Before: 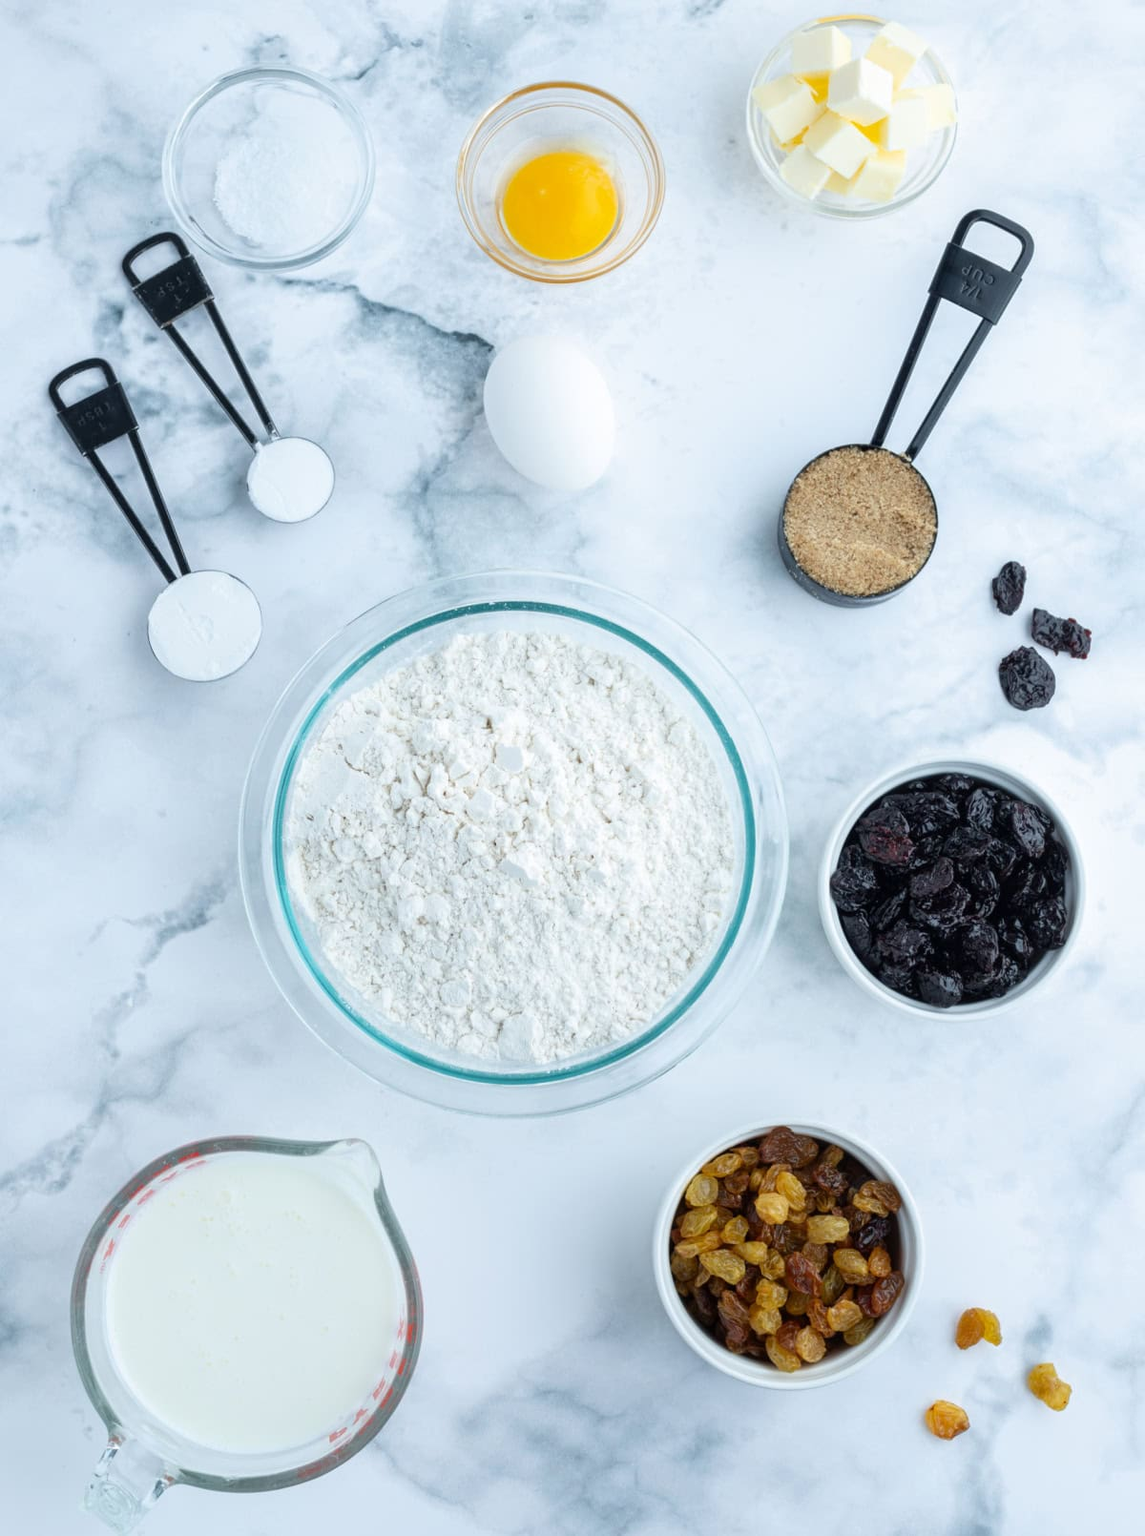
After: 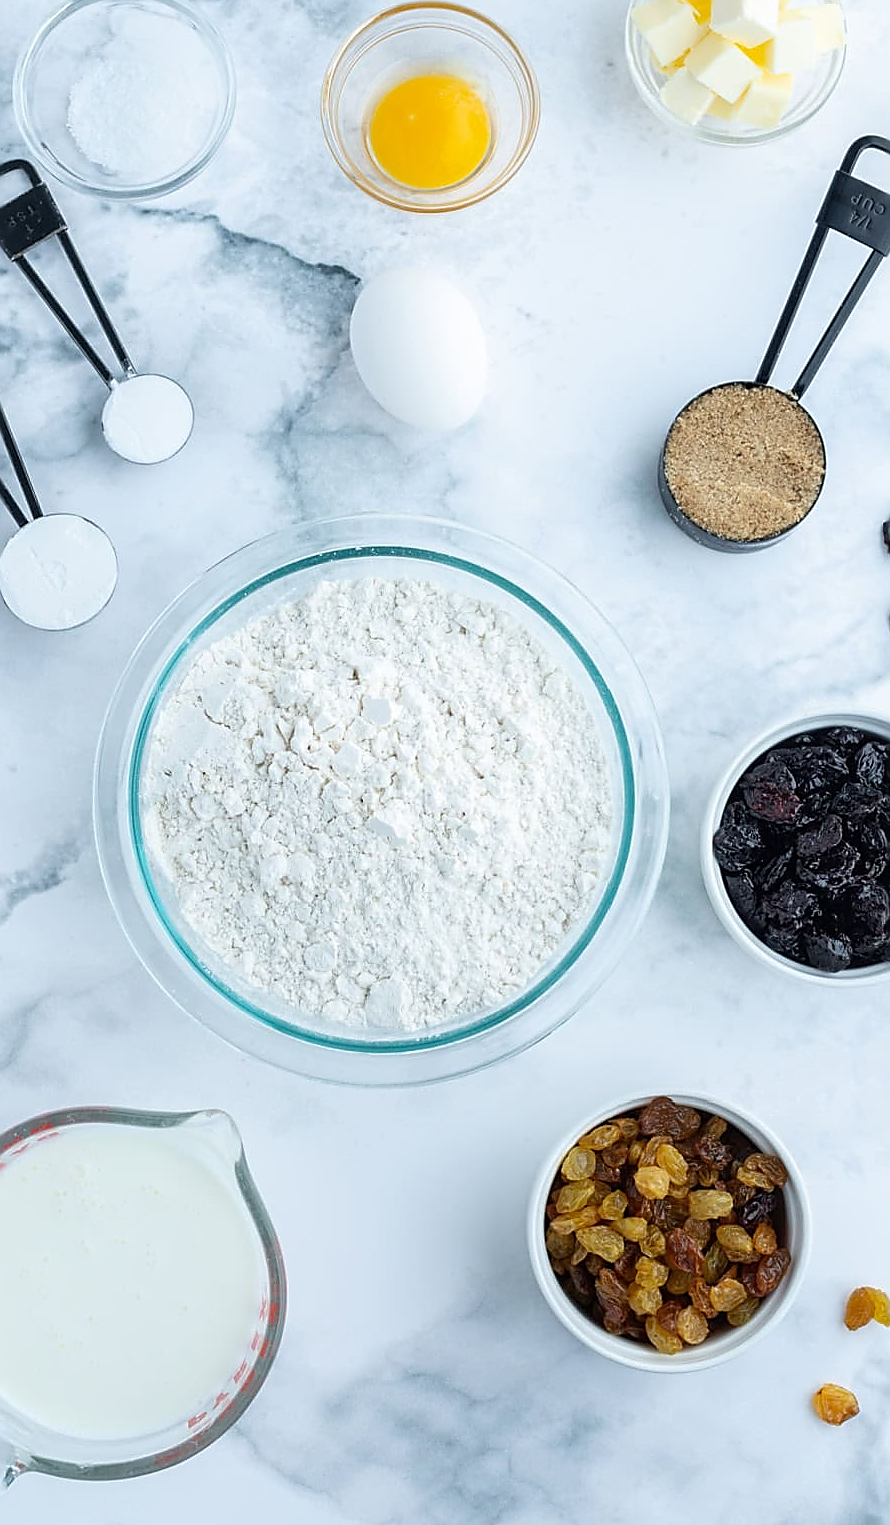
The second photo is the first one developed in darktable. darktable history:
crop and rotate: left 13.15%, top 5.251%, right 12.609%
rotate and perspective: crop left 0, crop top 0
sharpen: radius 1.4, amount 1.25, threshold 0.7
